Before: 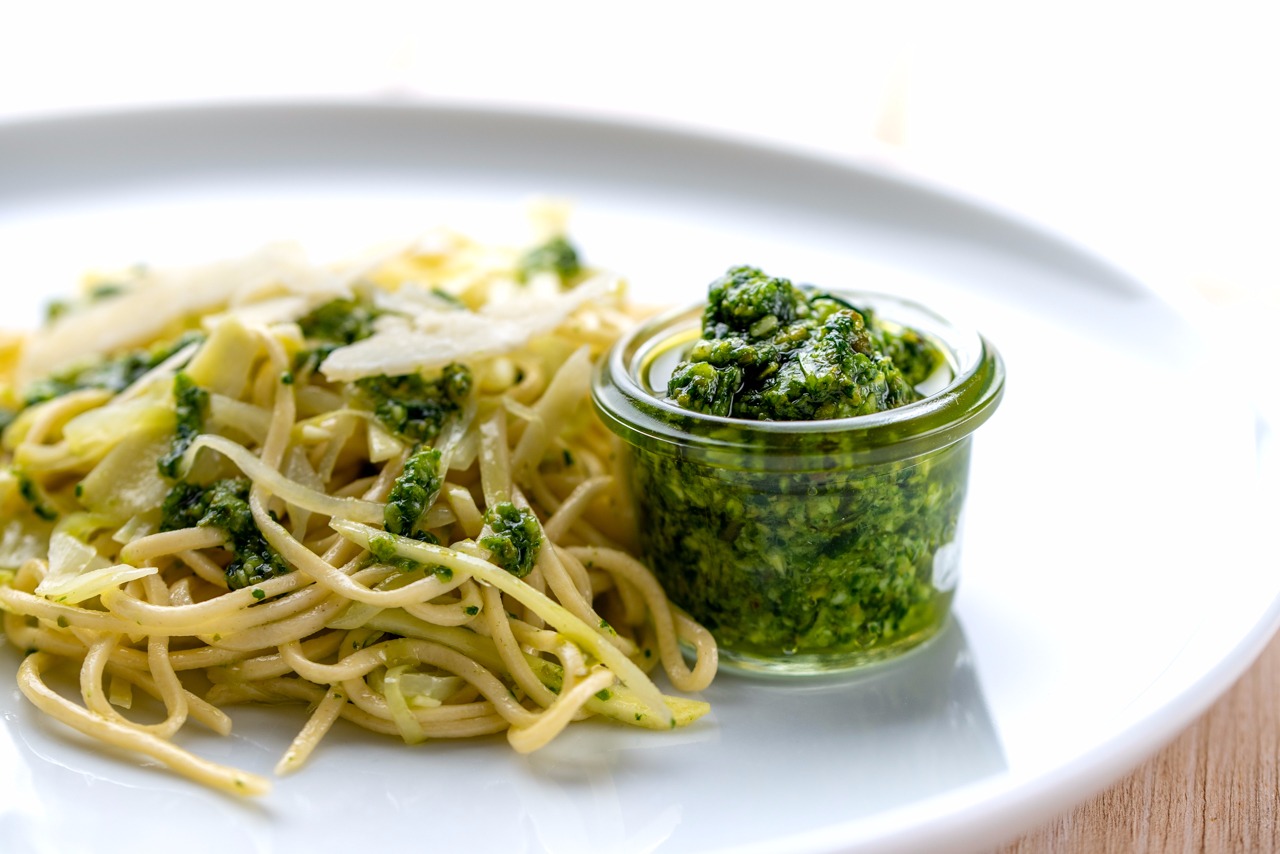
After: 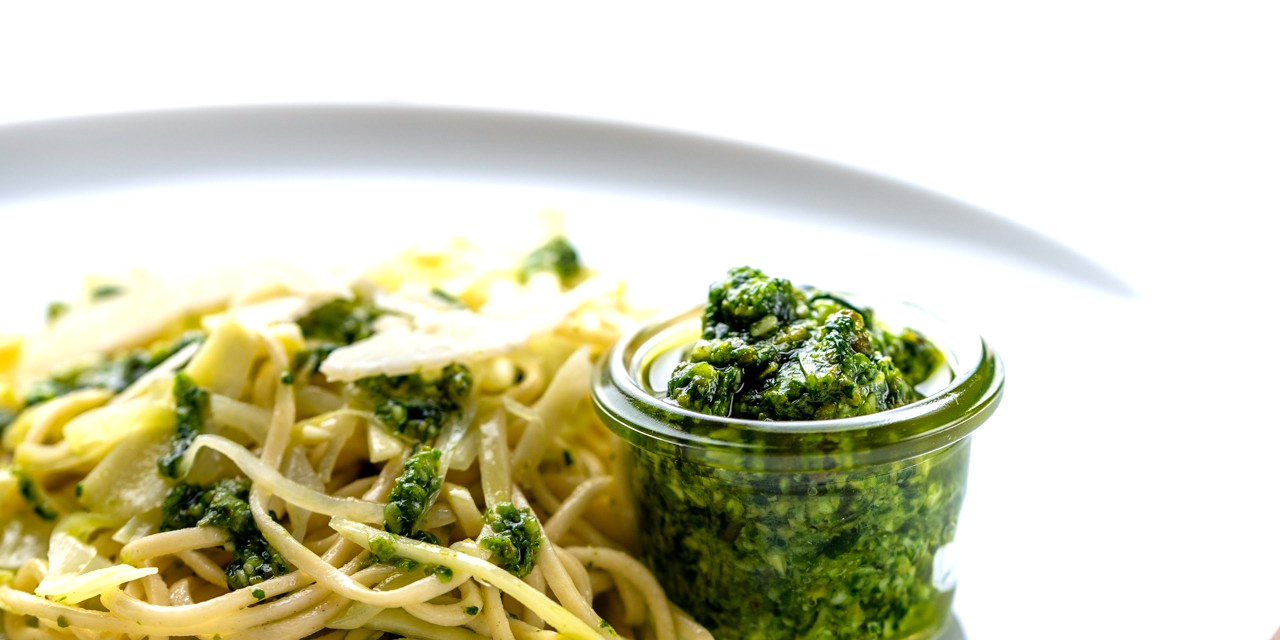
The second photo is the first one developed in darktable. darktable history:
tone equalizer: -8 EV -0.383 EV, -7 EV -0.356 EV, -6 EV -0.3 EV, -5 EV -0.228 EV, -3 EV 0.252 EV, -2 EV 0.315 EV, -1 EV 0.411 EV, +0 EV 0.439 EV, mask exposure compensation -0.506 EV
crop: bottom 24.984%
shadows and highlights: shadows 36.54, highlights -28.19, soften with gaussian
